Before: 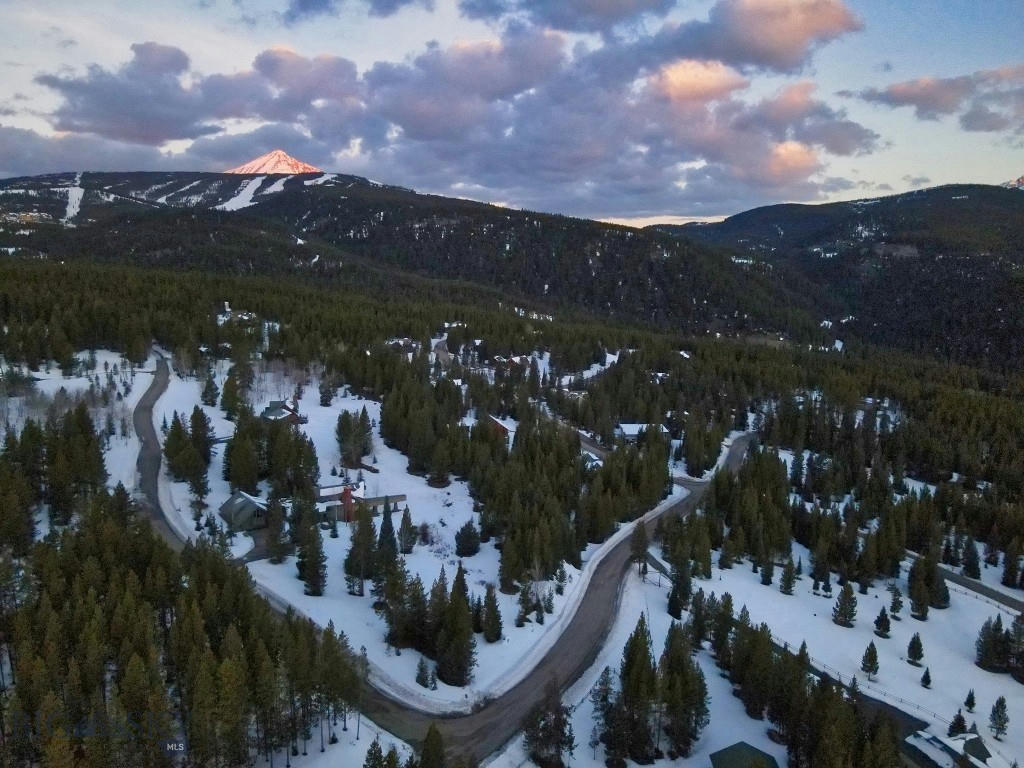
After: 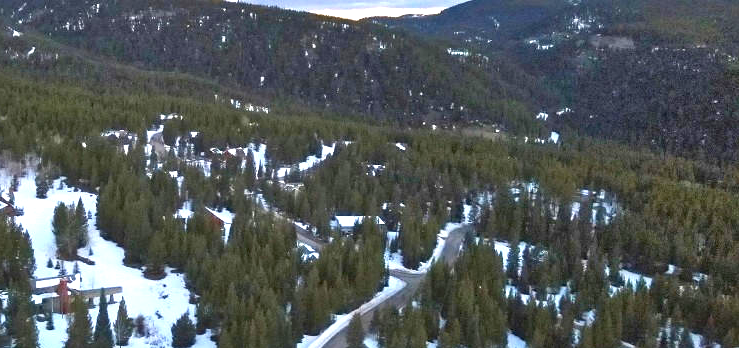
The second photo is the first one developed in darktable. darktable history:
crop and rotate: left 27.817%, top 27.145%, bottom 27.531%
shadows and highlights: shadows 33.87, highlights -46.7, compress 49.86%, soften with gaussian
exposure: black level correction 0, exposure 1.744 EV, compensate exposure bias true, compensate highlight preservation false
tone equalizer: -8 EV 0.272 EV, -7 EV 0.444 EV, -6 EV 0.45 EV, -5 EV 0.279 EV, -3 EV -0.272 EV, -2 EV -0.409 EV, -1 EV -0.426 EV, +0 EV -0.26 EV
